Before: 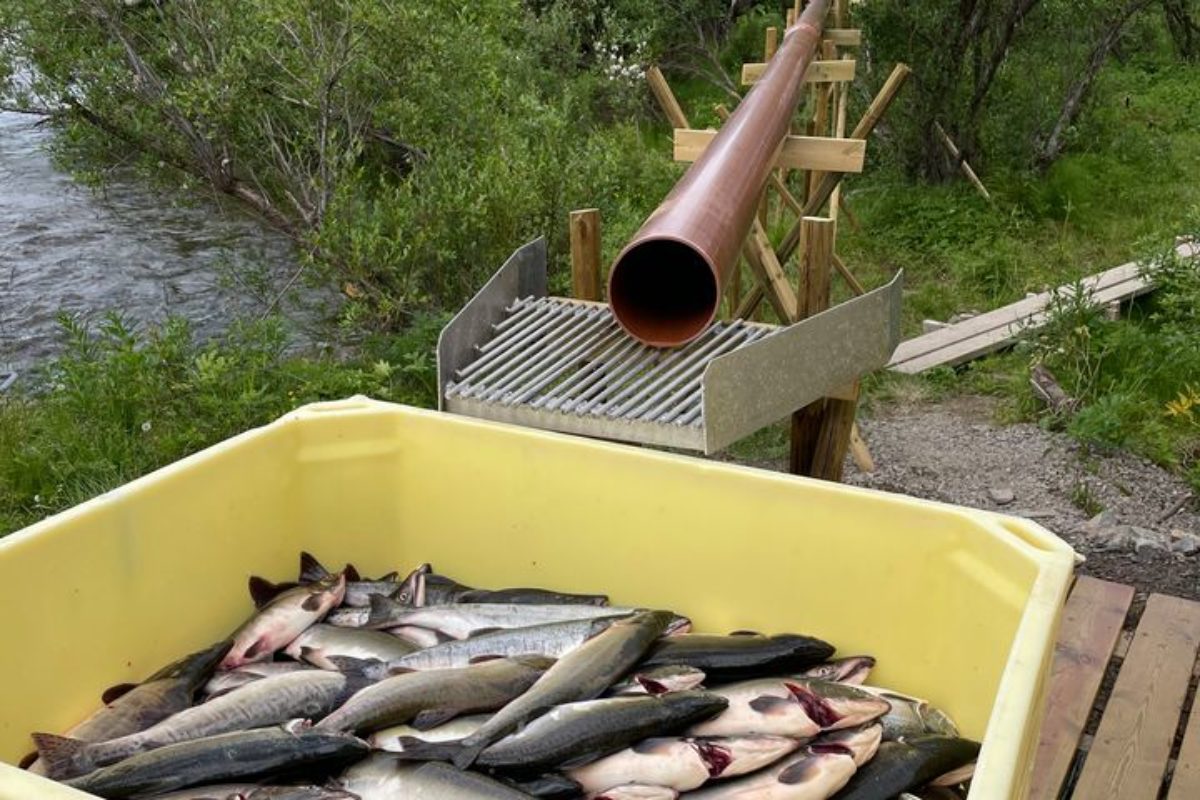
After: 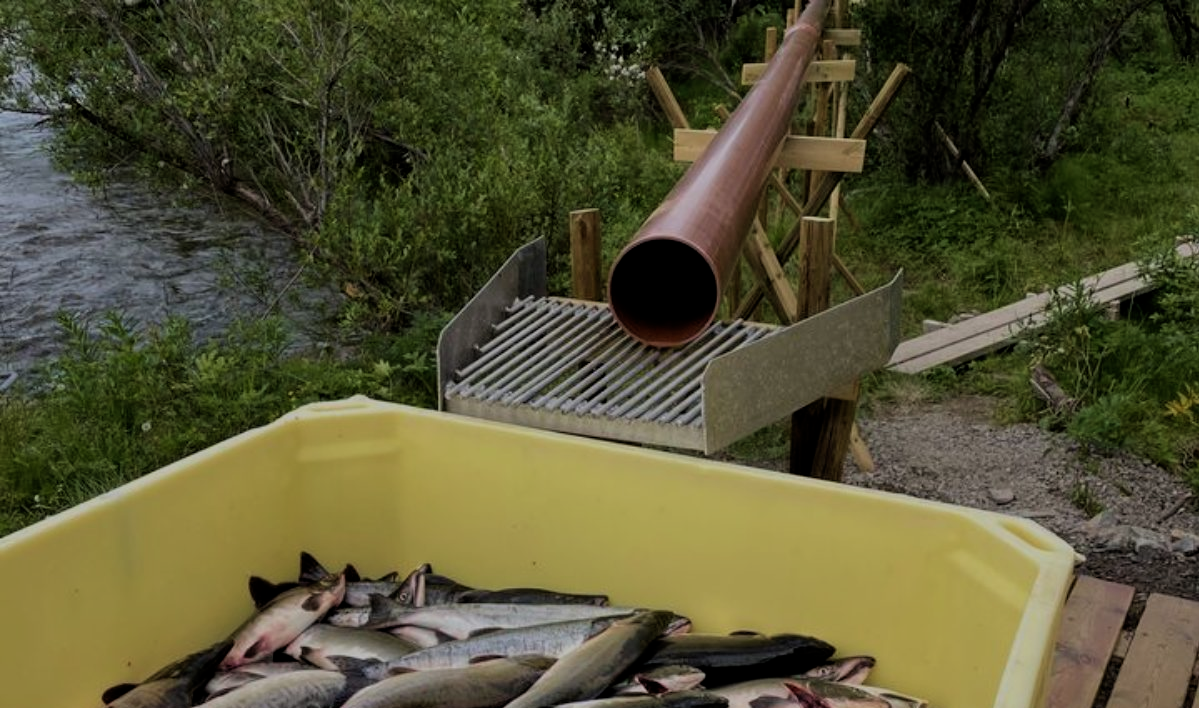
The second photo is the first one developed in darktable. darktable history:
filmic rgb: middle gray luminance 9.17%, black relative exposure -10.64 EV, white relative exposure 3.44 EV, target black luminance 0%, hardness 5.99, latitude 59.53%, contrast 1.086, highlights saturation mix 4.8%, shadows ↔ highlights balance 29.14%
contrast brightness saturation: saturation -0.054
exposure: exposure -0.9 EV, compensate exposure bias true, compensate highlight preservation false
crop and rotate: top 0%, bottom 11.463%
velvia: on, module defaults
